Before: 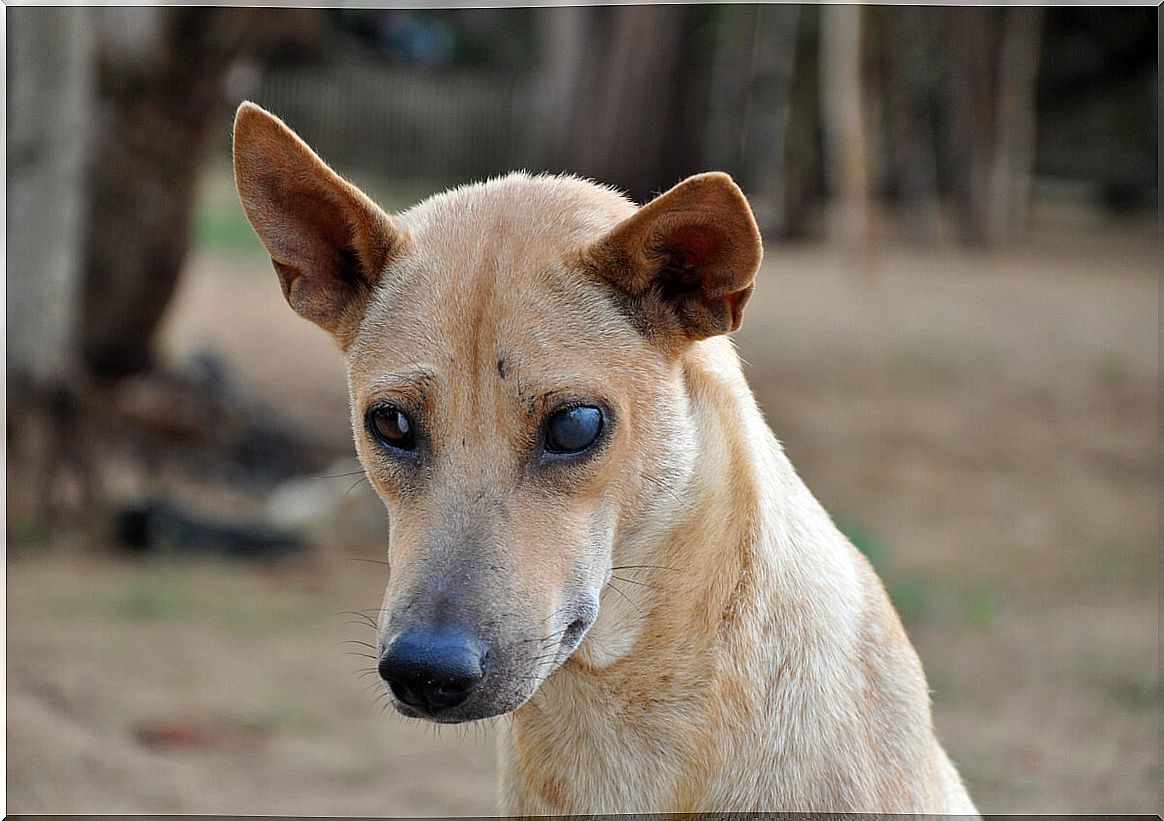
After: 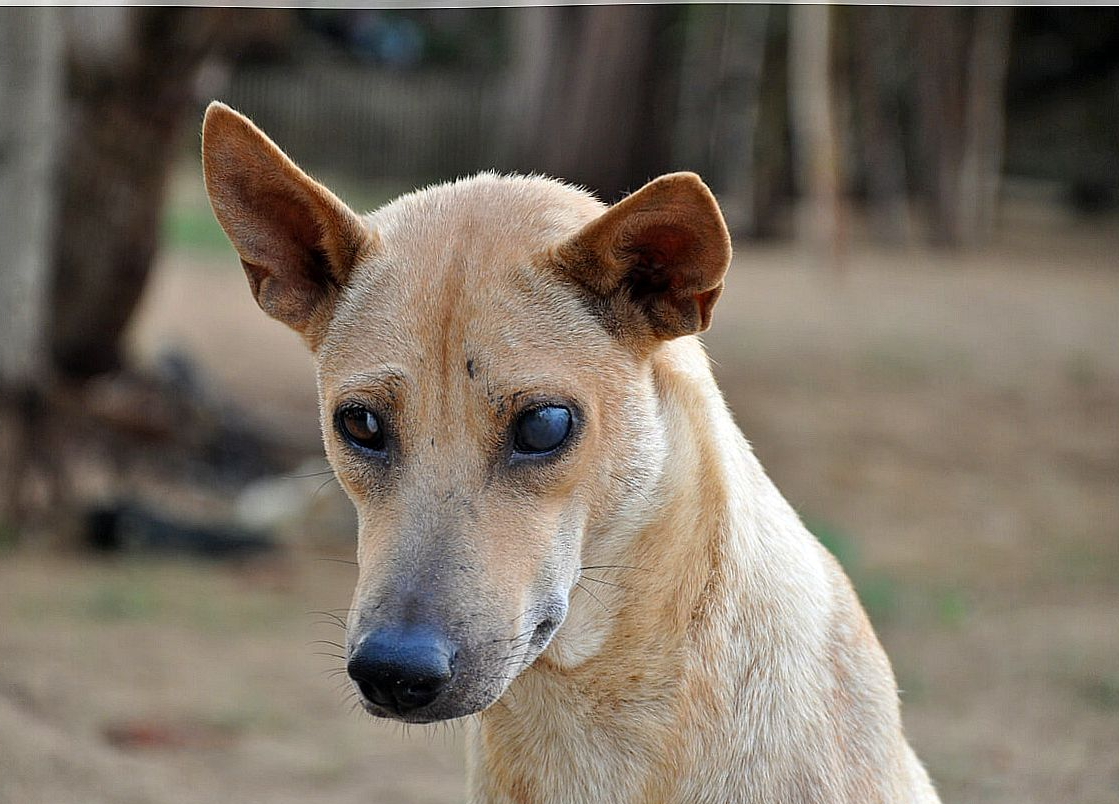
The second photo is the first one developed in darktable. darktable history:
crop and rotate: left 2.7%, right 1.159%, bottom 2.054%
